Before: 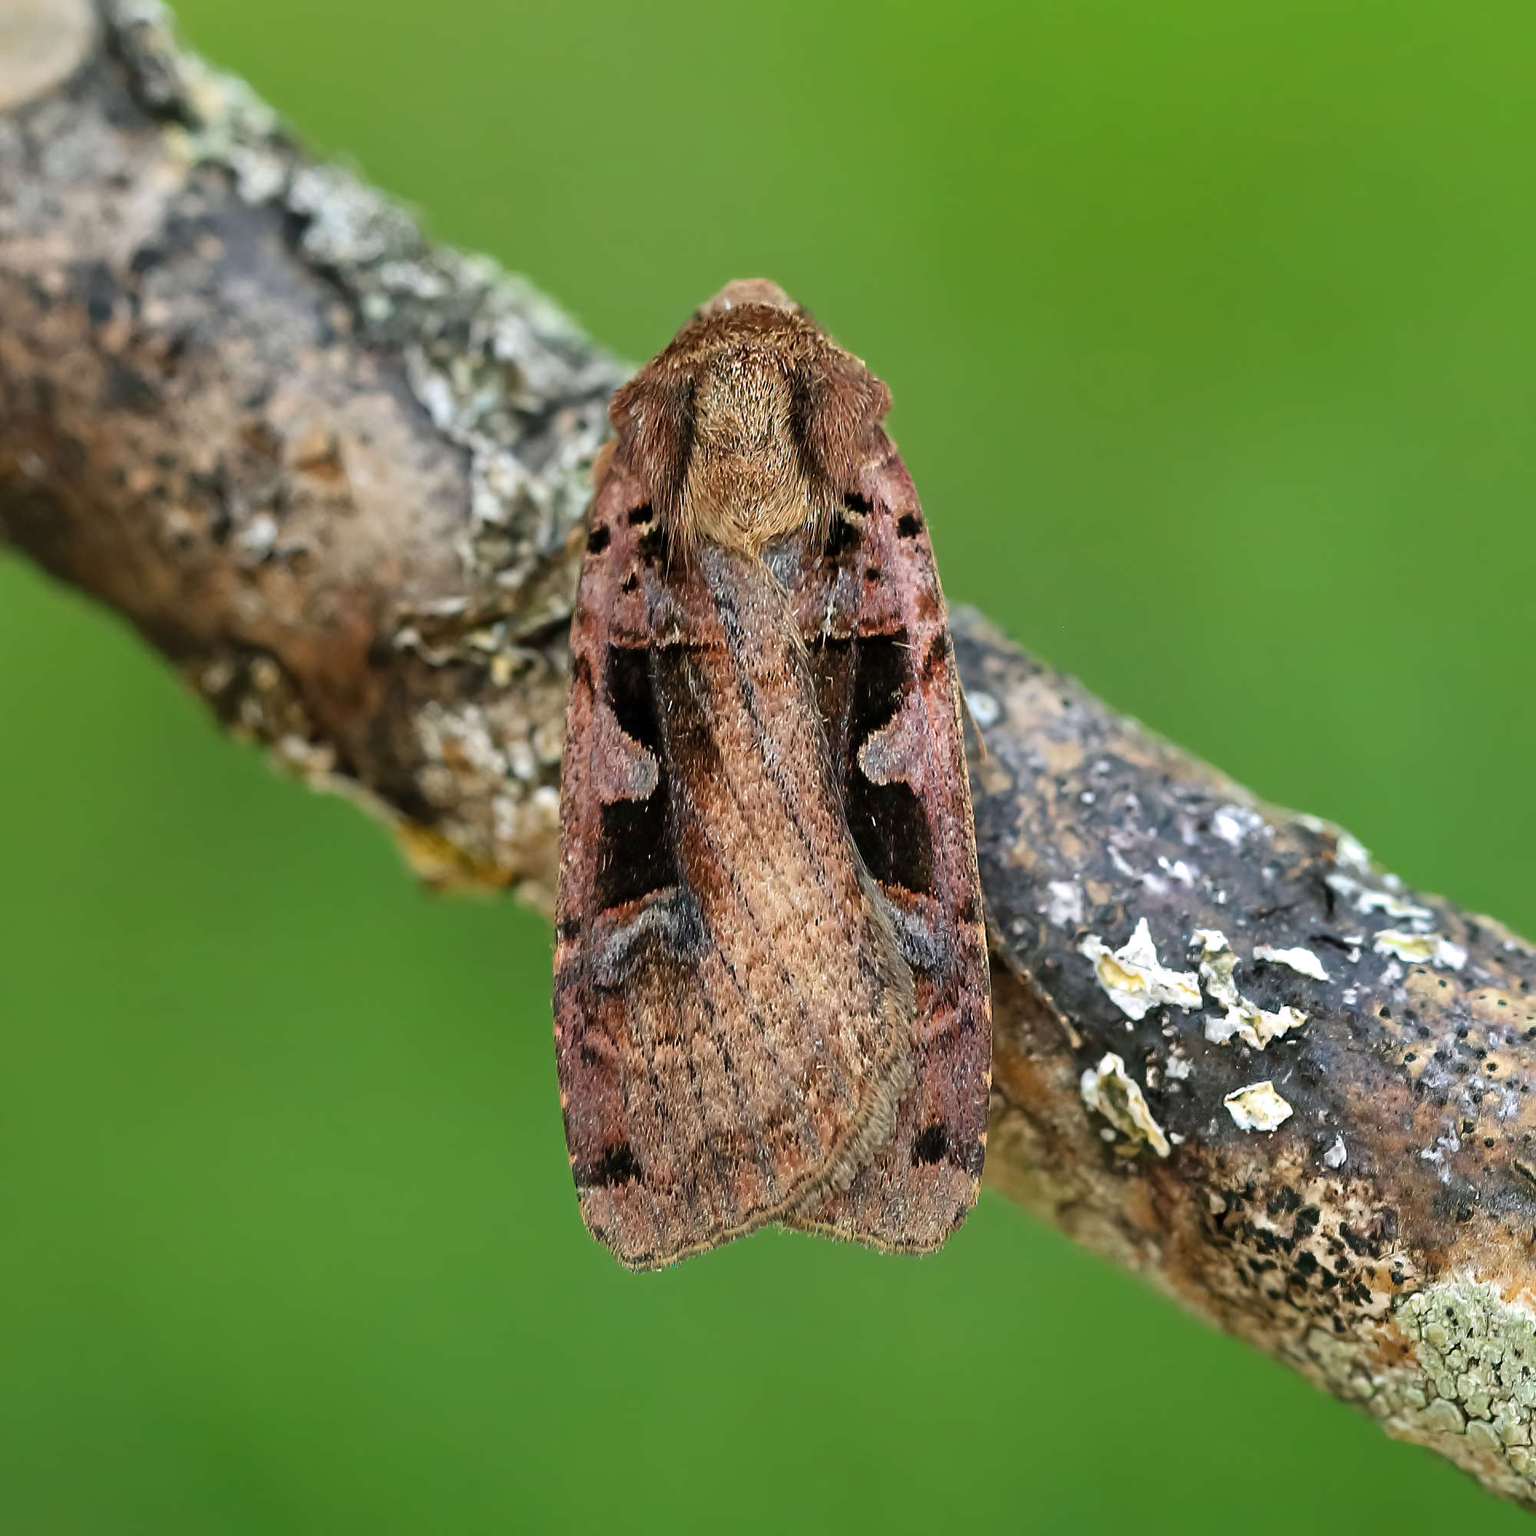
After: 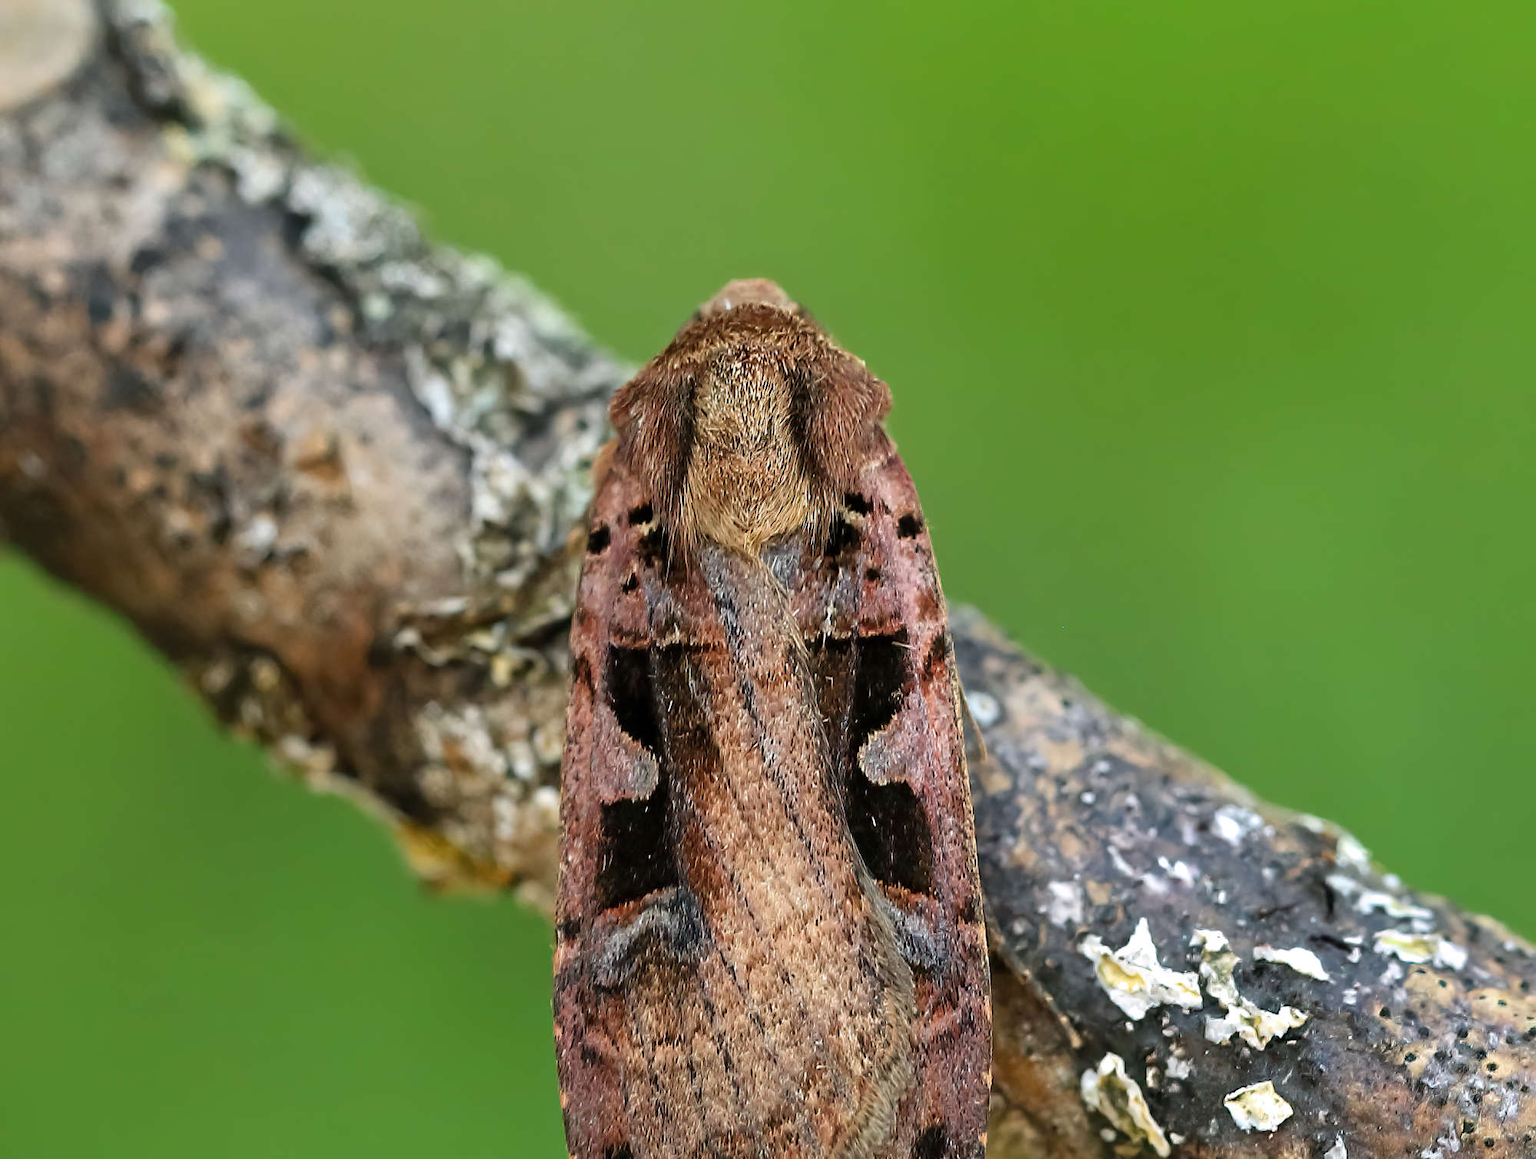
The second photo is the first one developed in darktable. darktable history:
crop: bottom 24.481%
